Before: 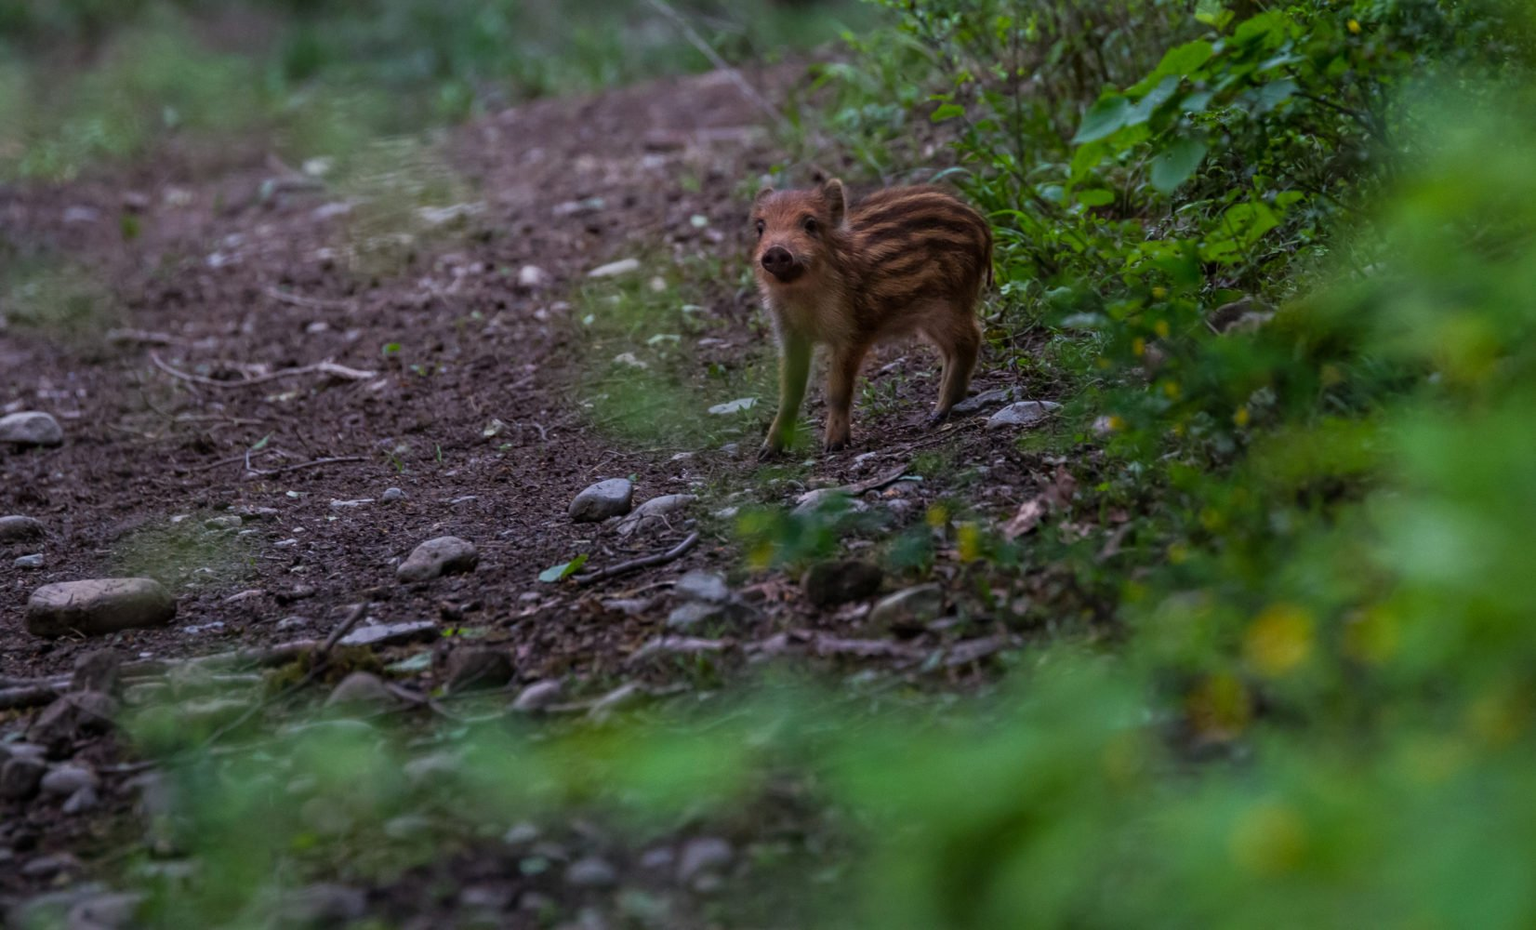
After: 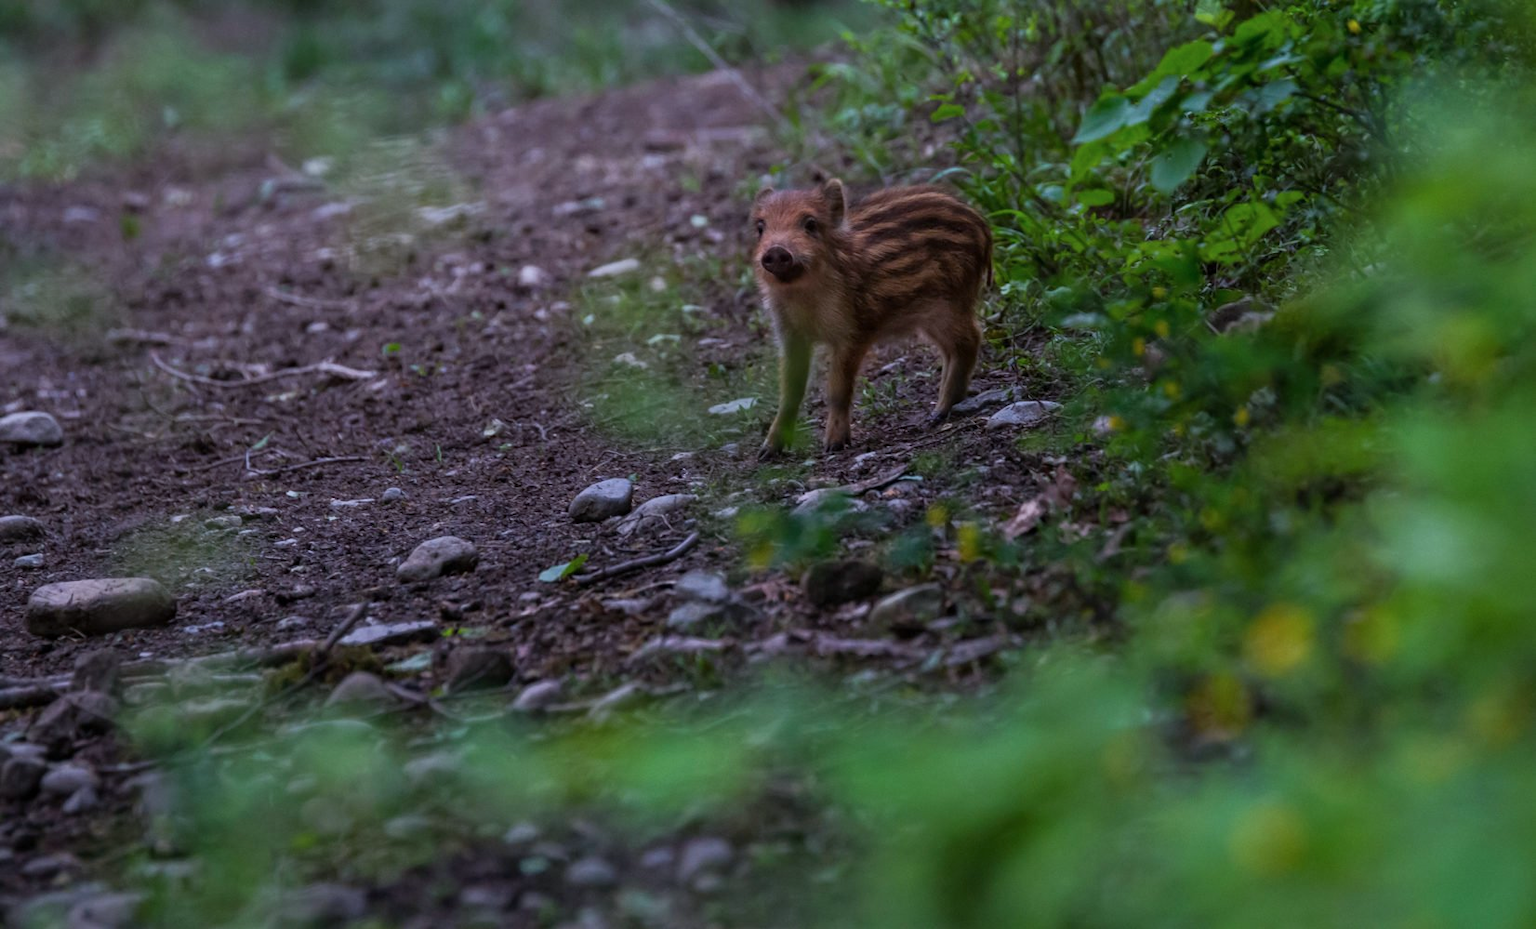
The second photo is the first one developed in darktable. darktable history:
color balance rgb: saturation formula JzAzBz (2021)
color calibration: illuminant as shot in camera, x 0.358, y 0.373, temperature 4628.91 K
